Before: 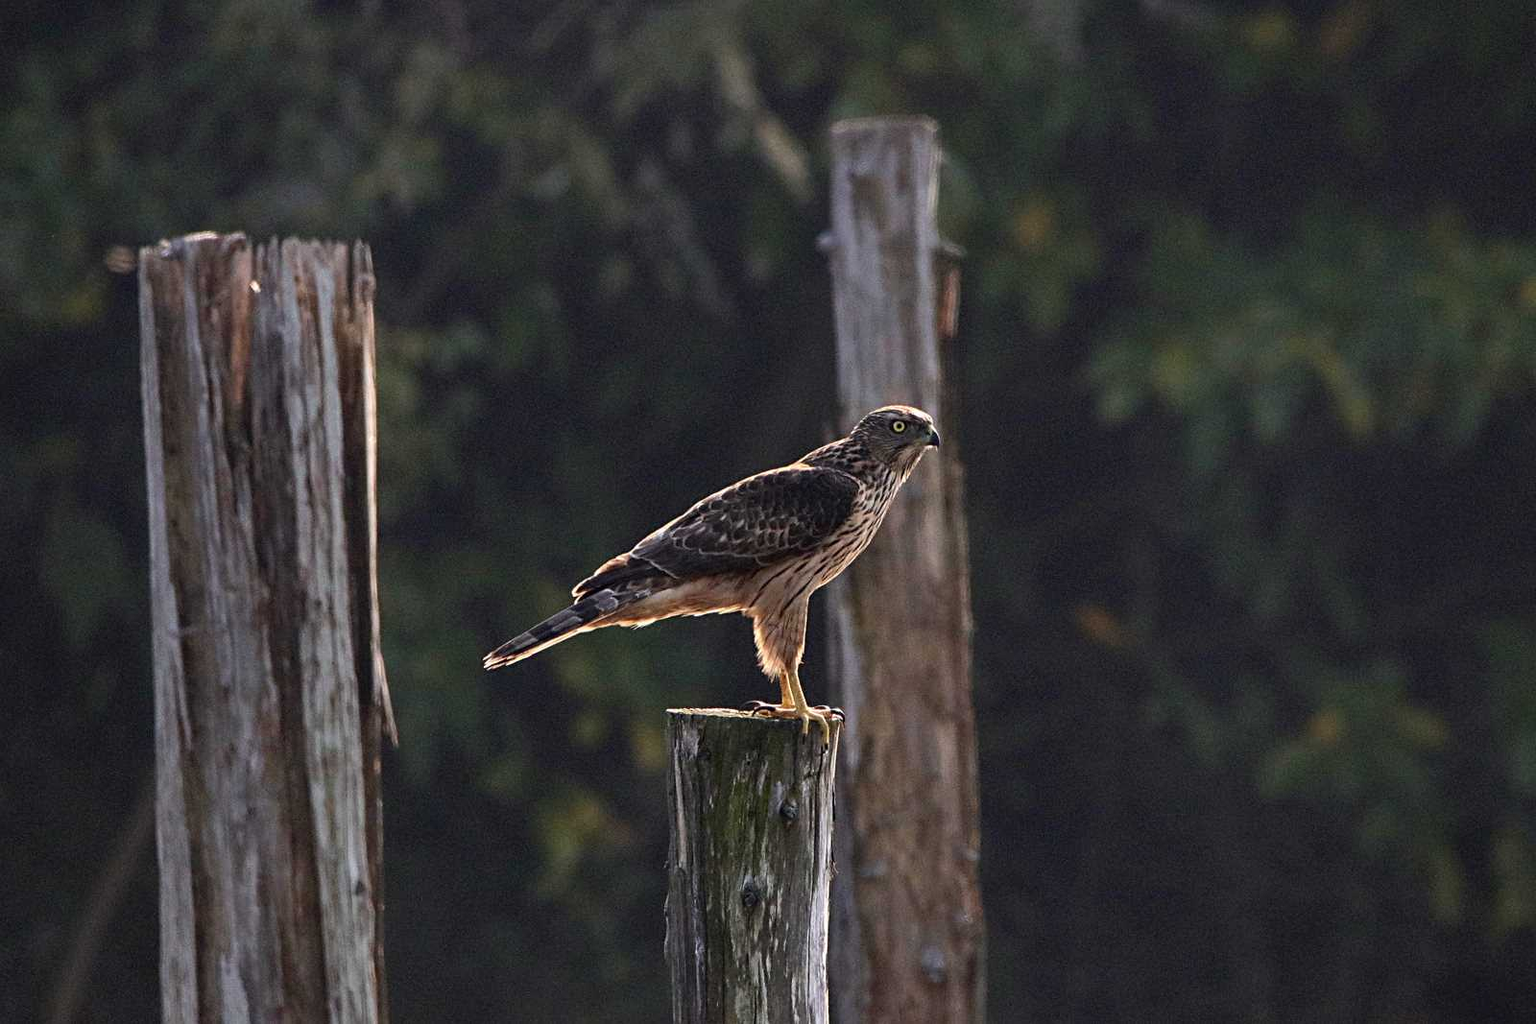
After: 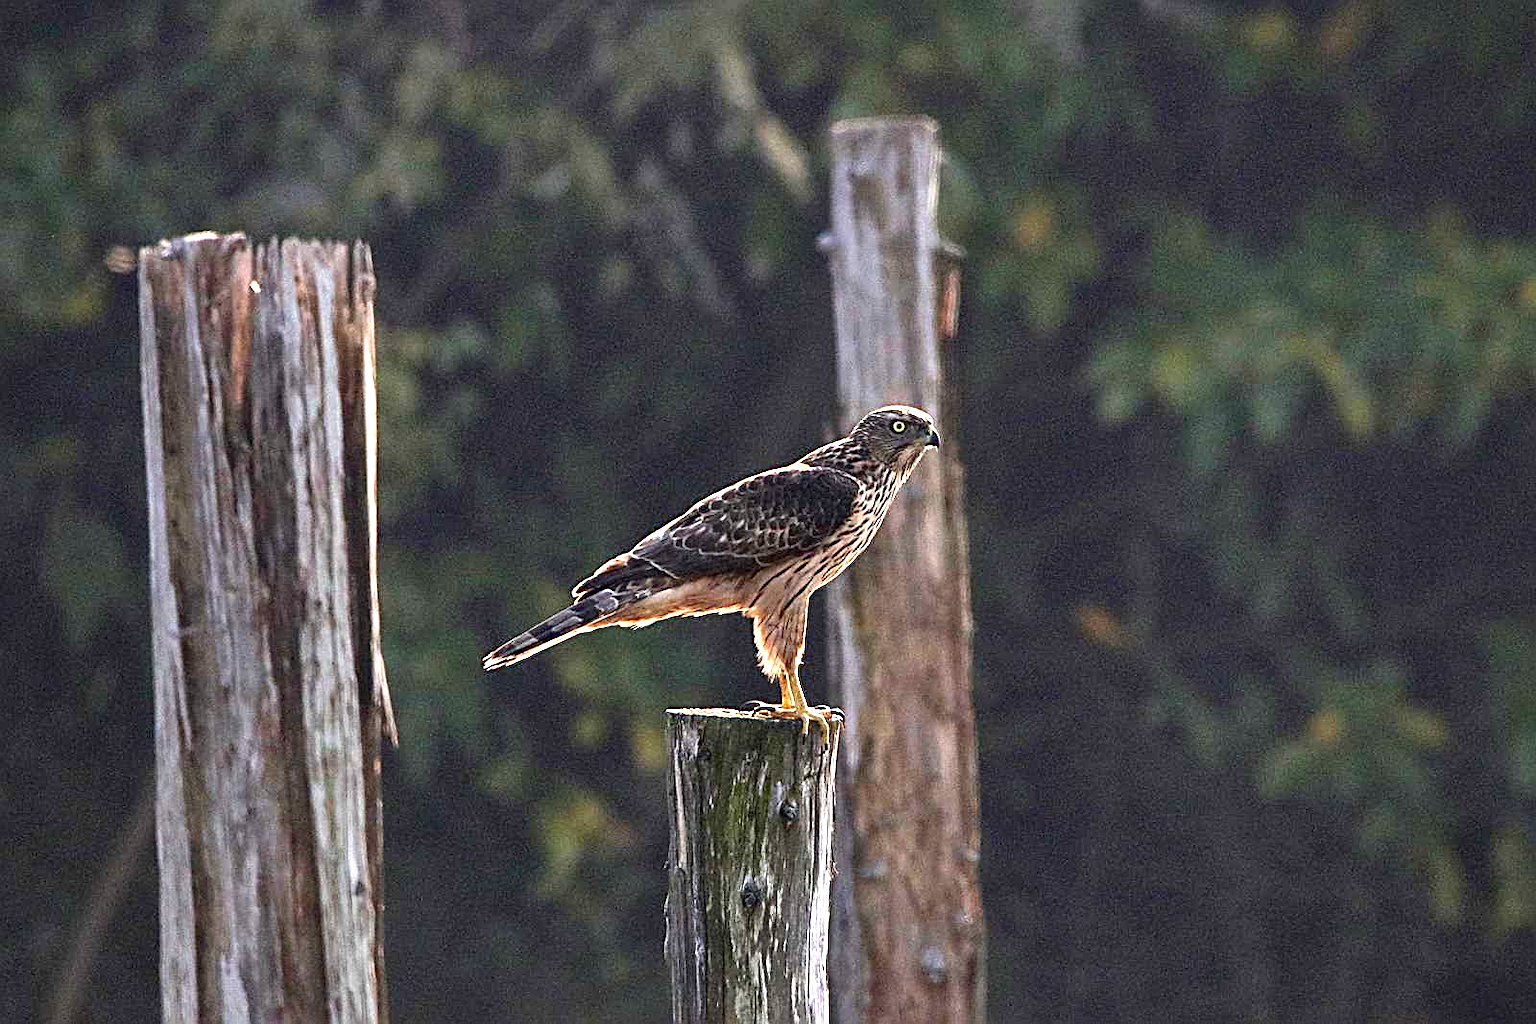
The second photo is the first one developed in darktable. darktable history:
color correction: saturation 1.1
sharpen: on, module defaults
exposure: black level correction 0.001, exposure 1.129 EV, compensate exposure bias true, compensate highlight preservation false
local contrast: mode bilateral grid, contrast 20, coarseness 50, detail 120%, midtone range 0.2
